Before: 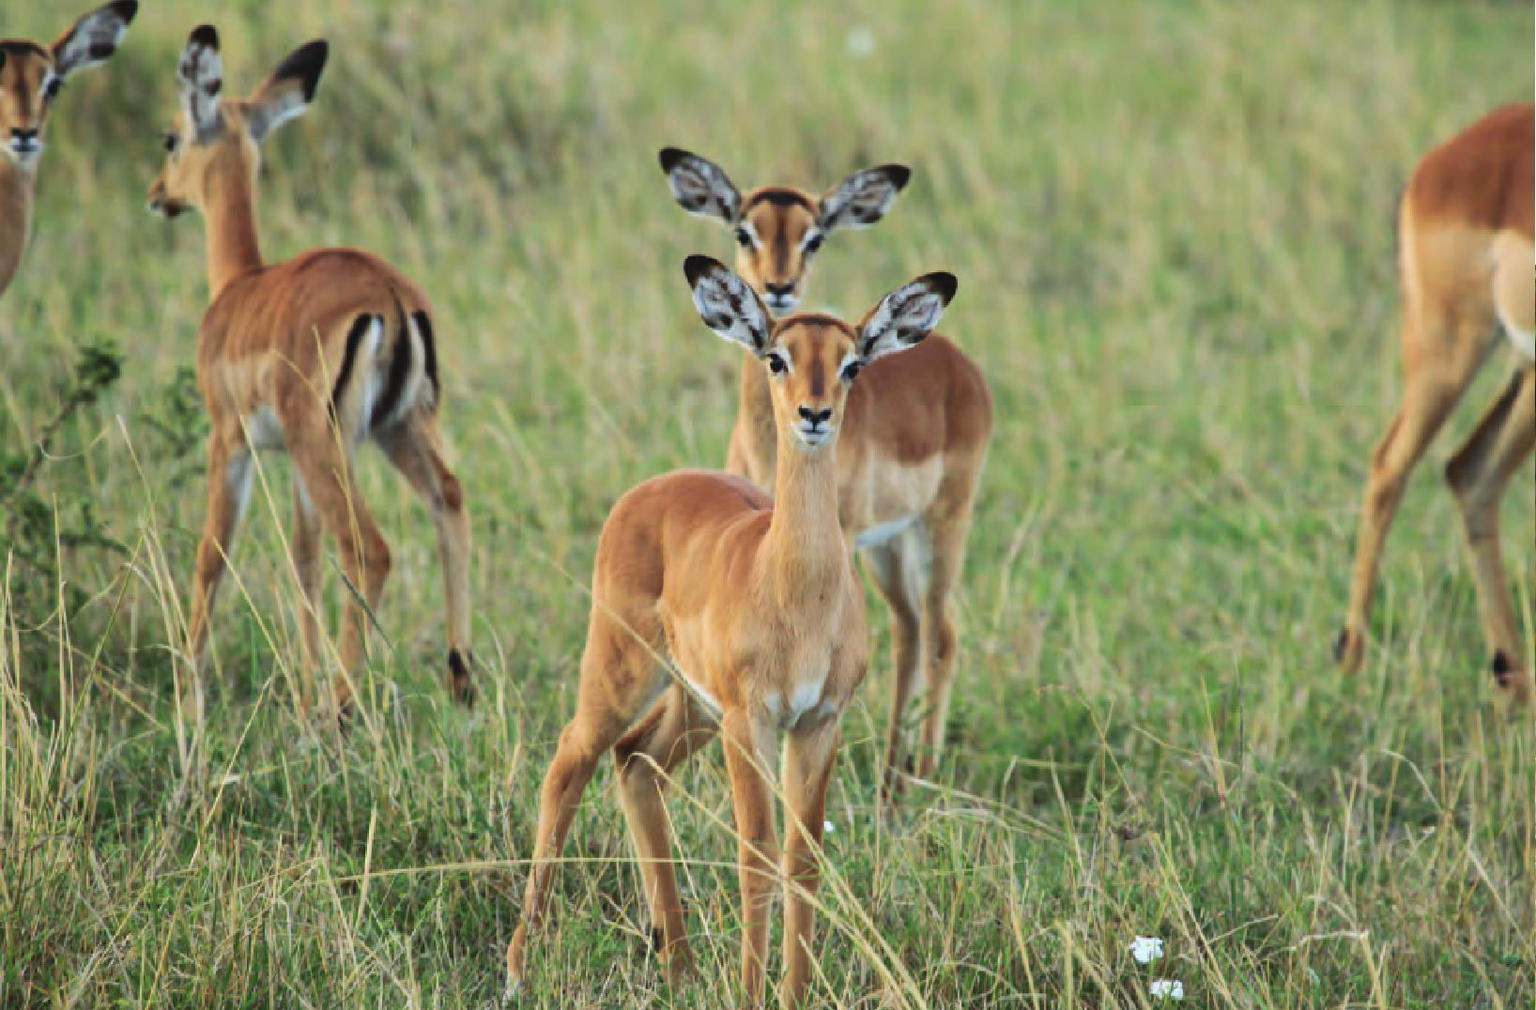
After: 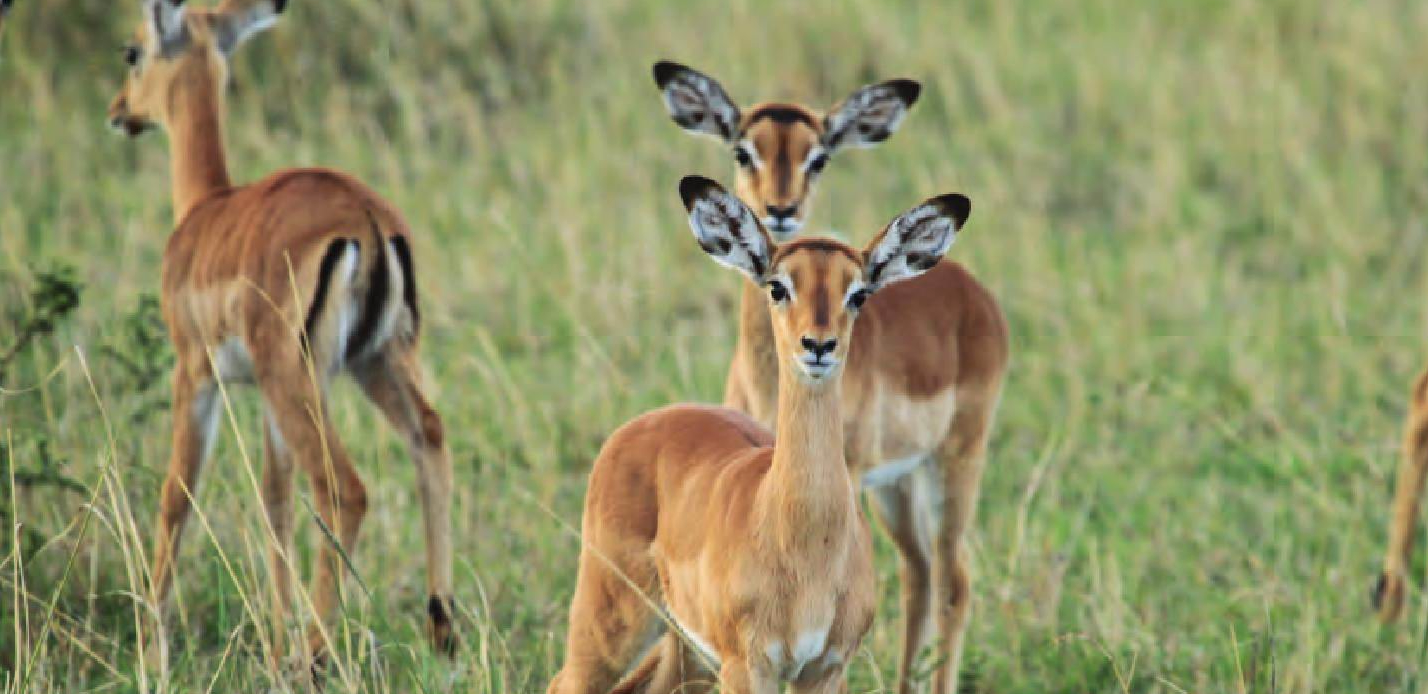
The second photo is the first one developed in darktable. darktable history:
crop: left 3.015%, top 8.969%, right 9.647%, bottom 26.457%
local contrast: highlights 100%, shadows 100%, detail 120%, midtone range 0.2
